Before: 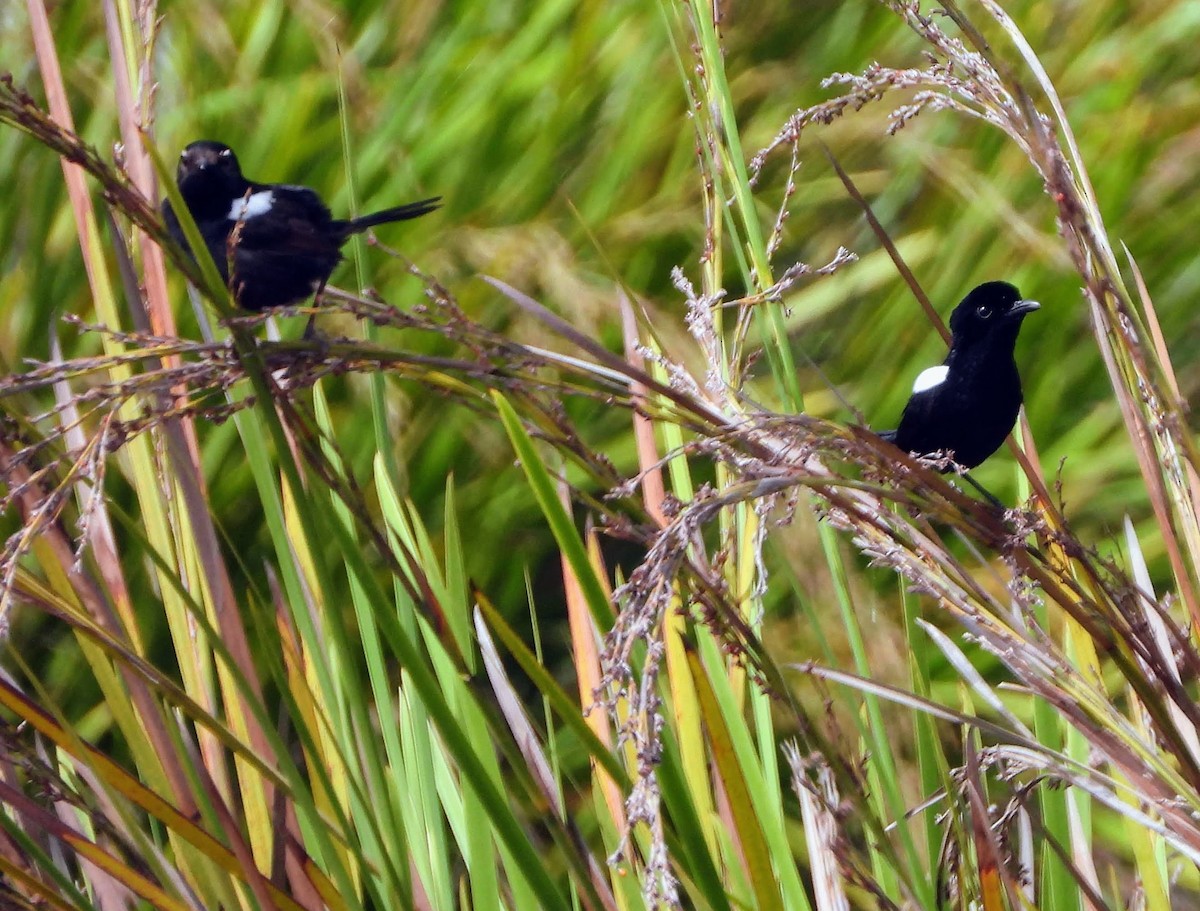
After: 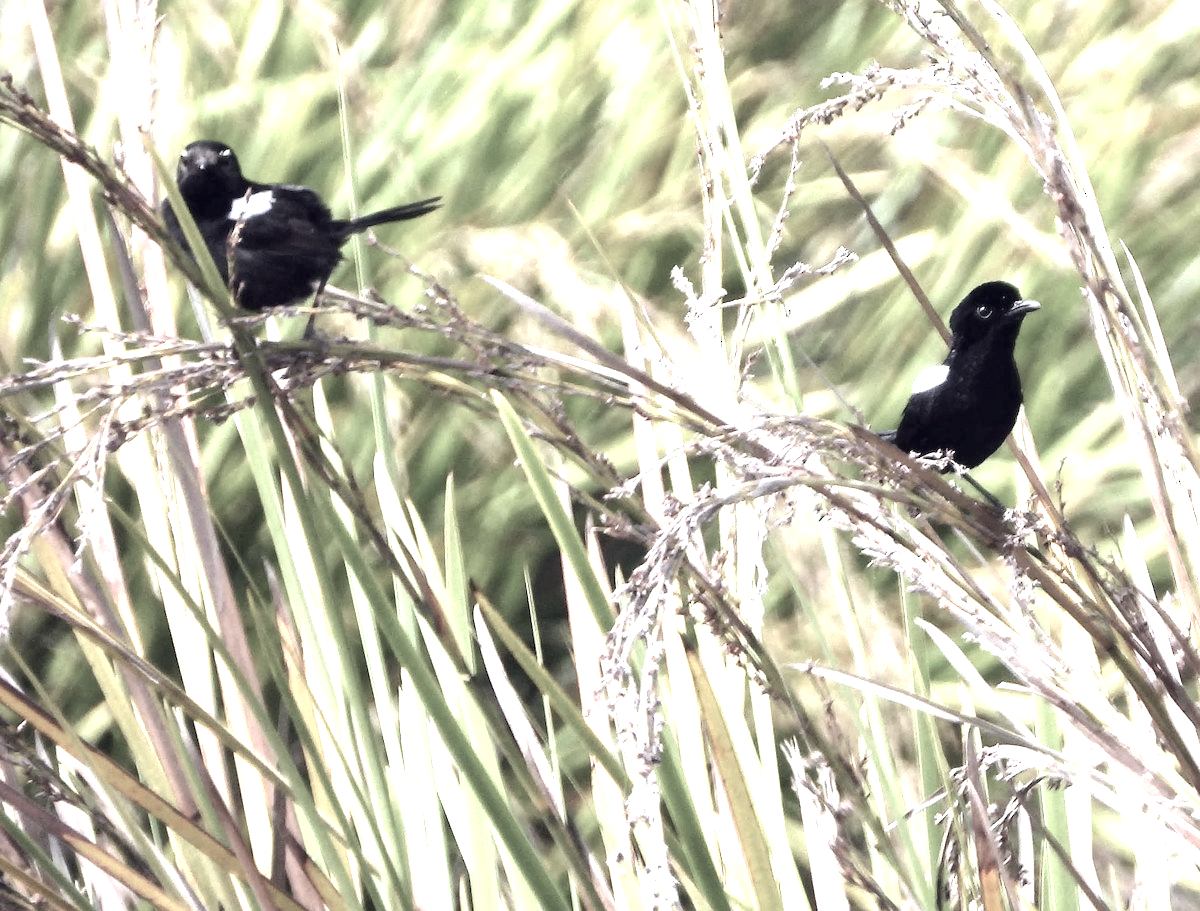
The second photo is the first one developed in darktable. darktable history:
exposure: black level correction 0, exposure 1.75 EV, compensate exposure bias true, compensate highlight preservation false
color zones: curves: ch1 [(0, 0.153) (0.143, 0.15) (0.286, 0.151) (0.429, 0.152) (0.571, 0.152) (0.714, 0.151) (0.857, 0.151) (1, 0.153)]
